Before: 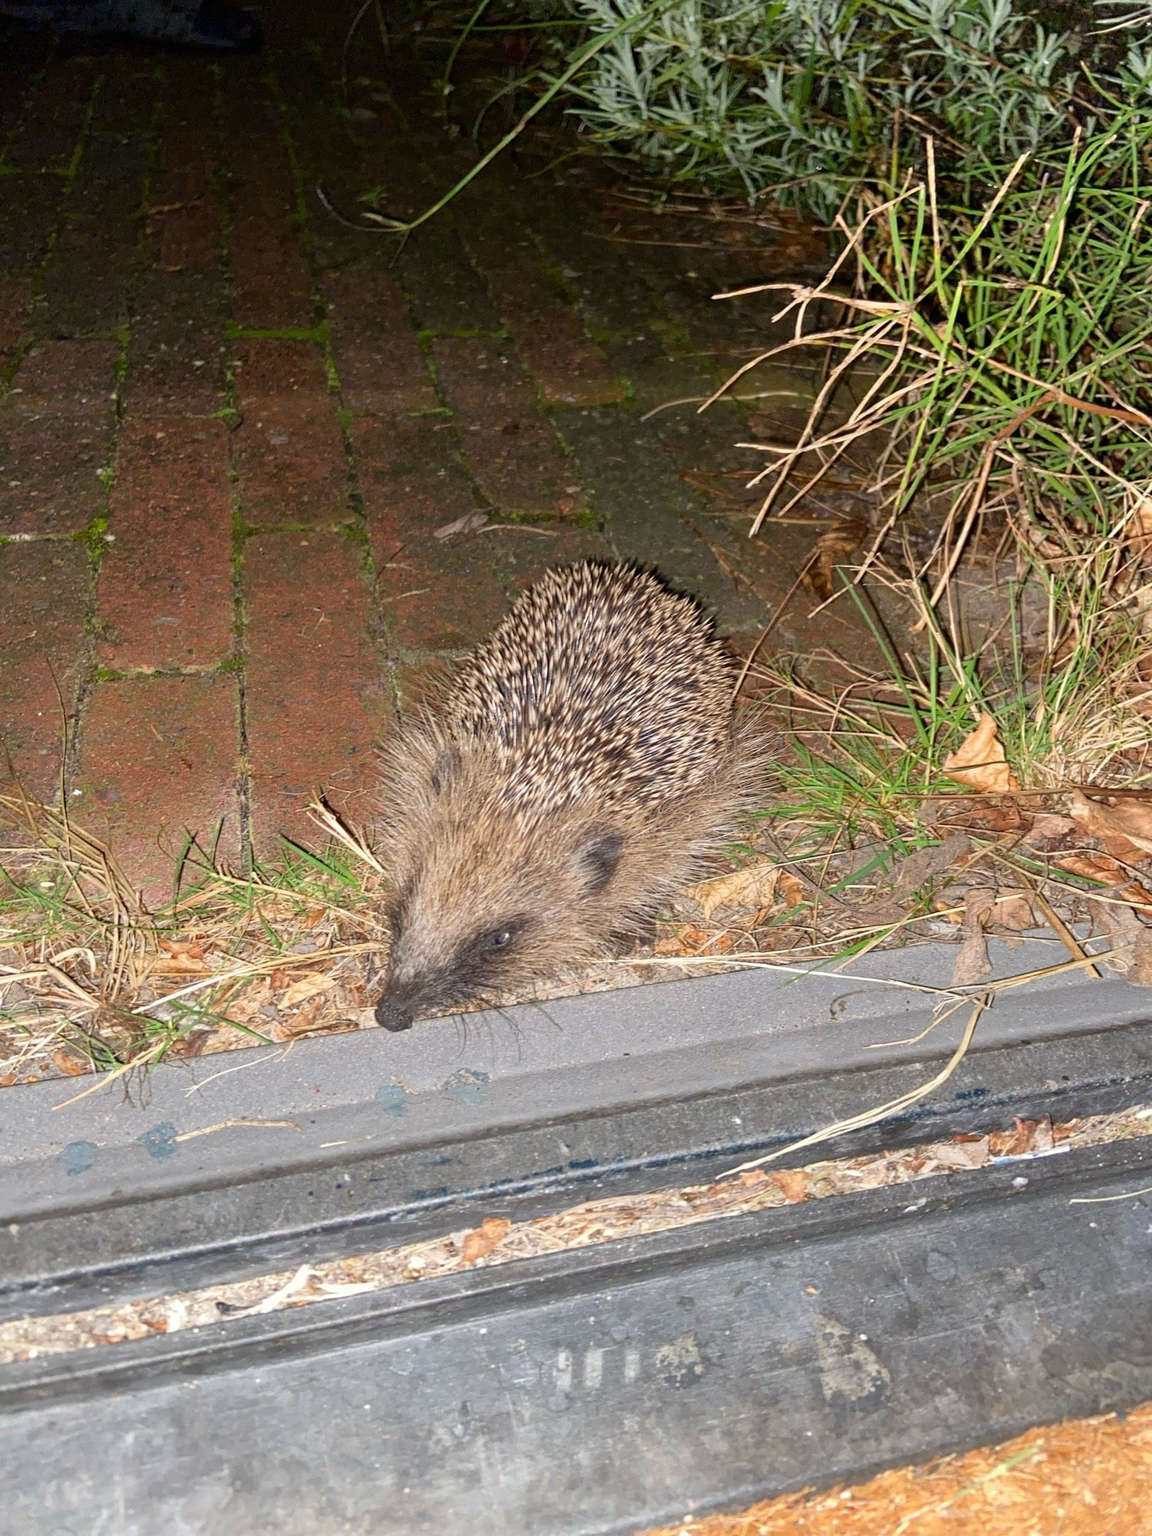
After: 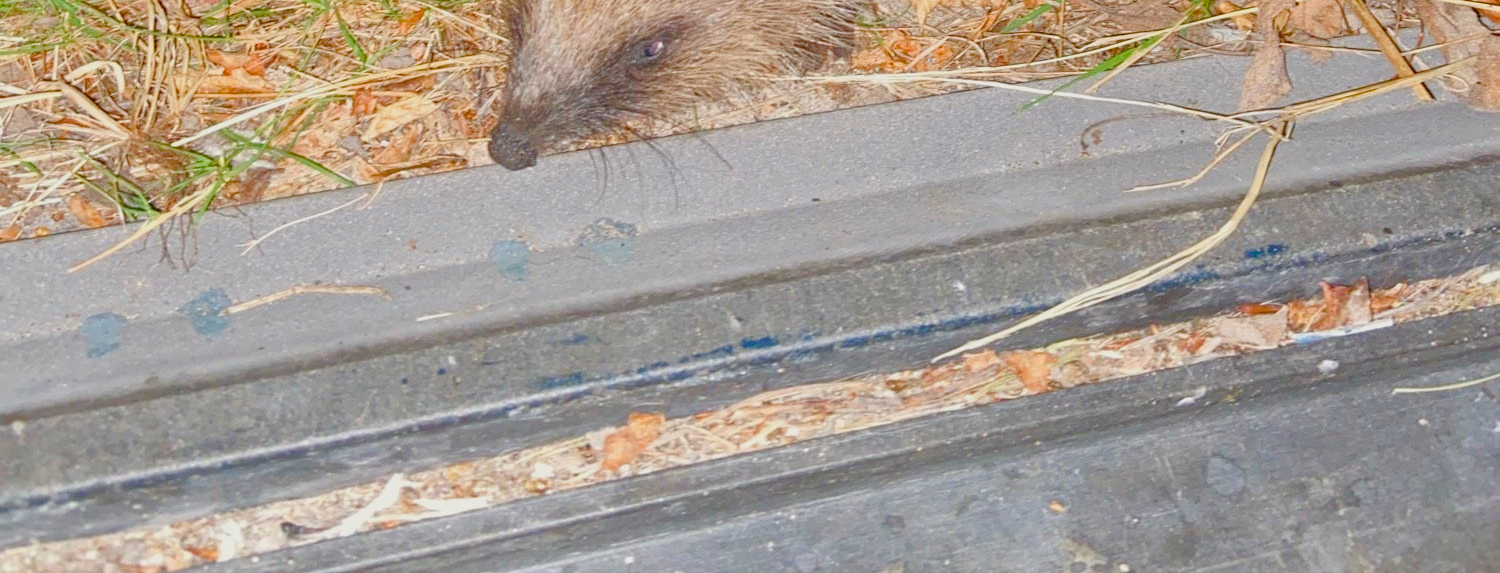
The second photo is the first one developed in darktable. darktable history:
color balance rgb: perceptual saturation grading › global saturation 44.442%, perceptual saturation grading › highlights -50.497%, perceptual saturation grading › shadows 30.026%, perceptual brilliance grading › global brilliance 11.811%, contrast -29.572%
crop and rotate: top 58.673%, bottom 12.632%
